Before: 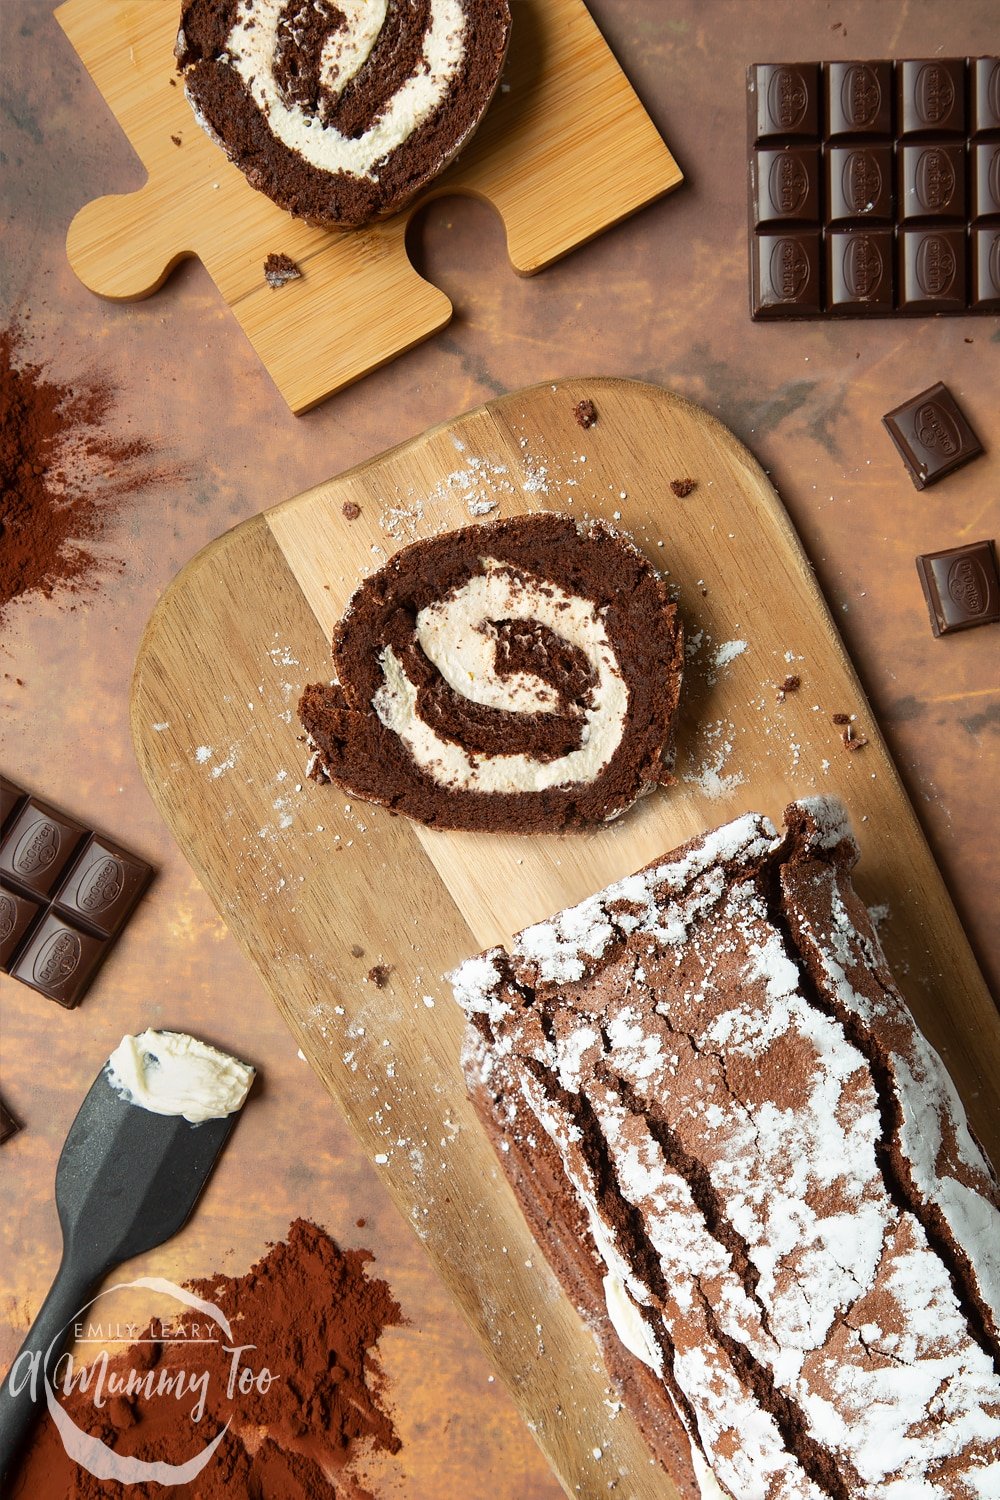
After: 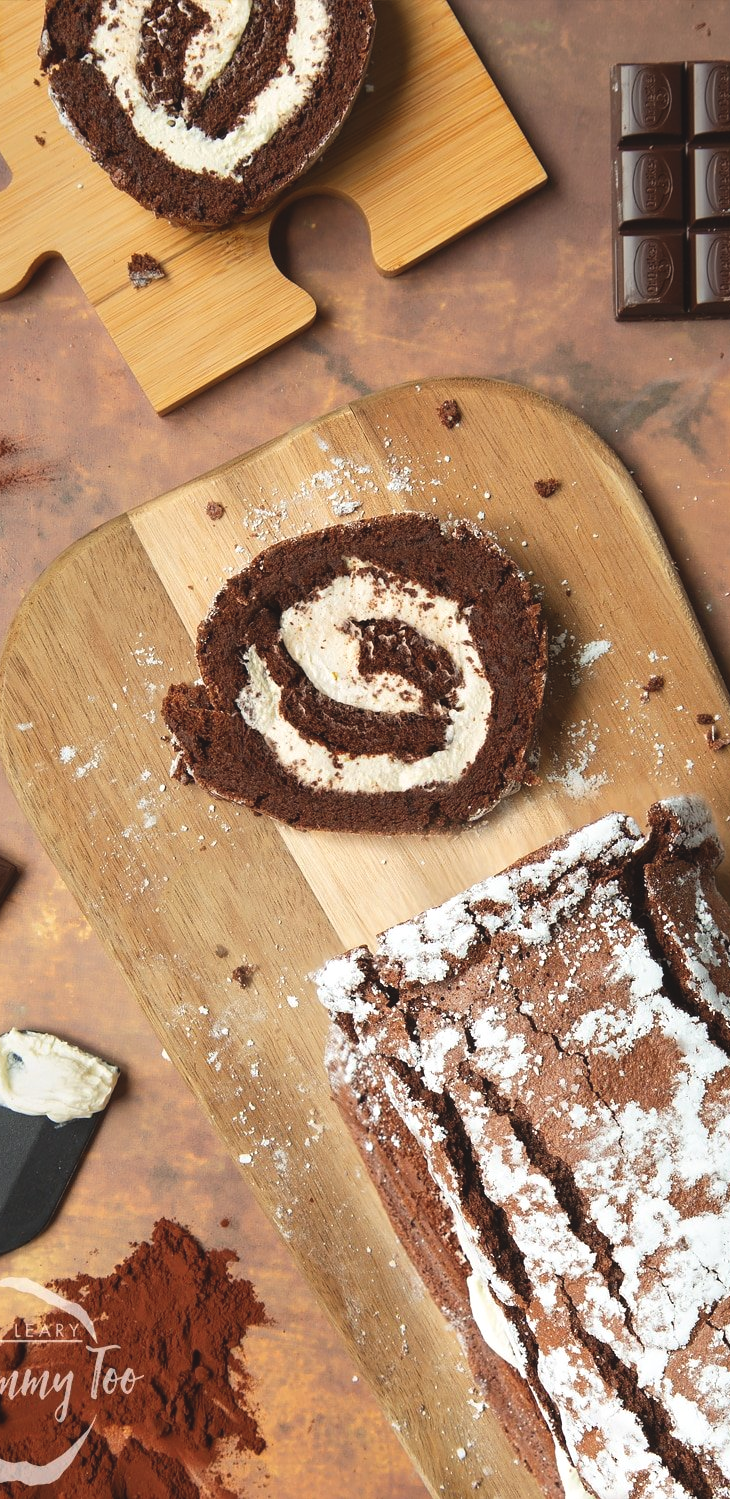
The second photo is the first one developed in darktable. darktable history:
crop: left 13.658%, right 13.295%
exposure: black level correction -0.007, exposure 0.072 EV, compensate highlight preservation false
